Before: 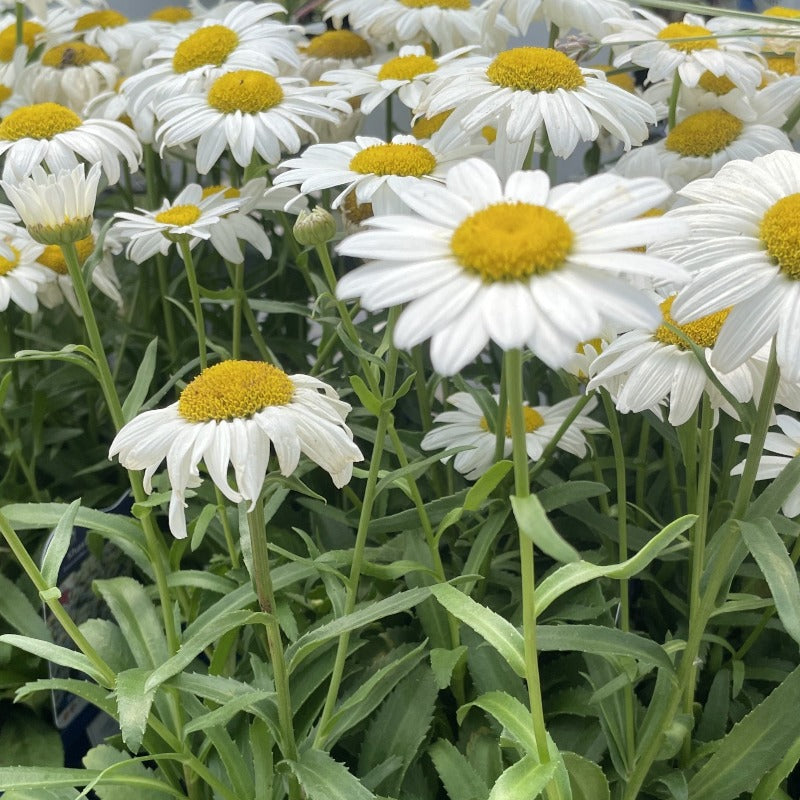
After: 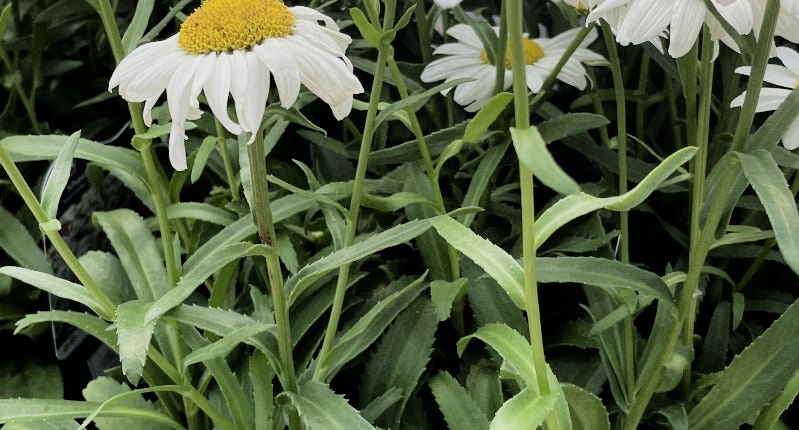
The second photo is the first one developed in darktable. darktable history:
crop and rotate: top 46.237%
filmic rgb: black relative exposure -5 EV, hardness 2.88, contrast 1.4, highlights saturation mix -30%
